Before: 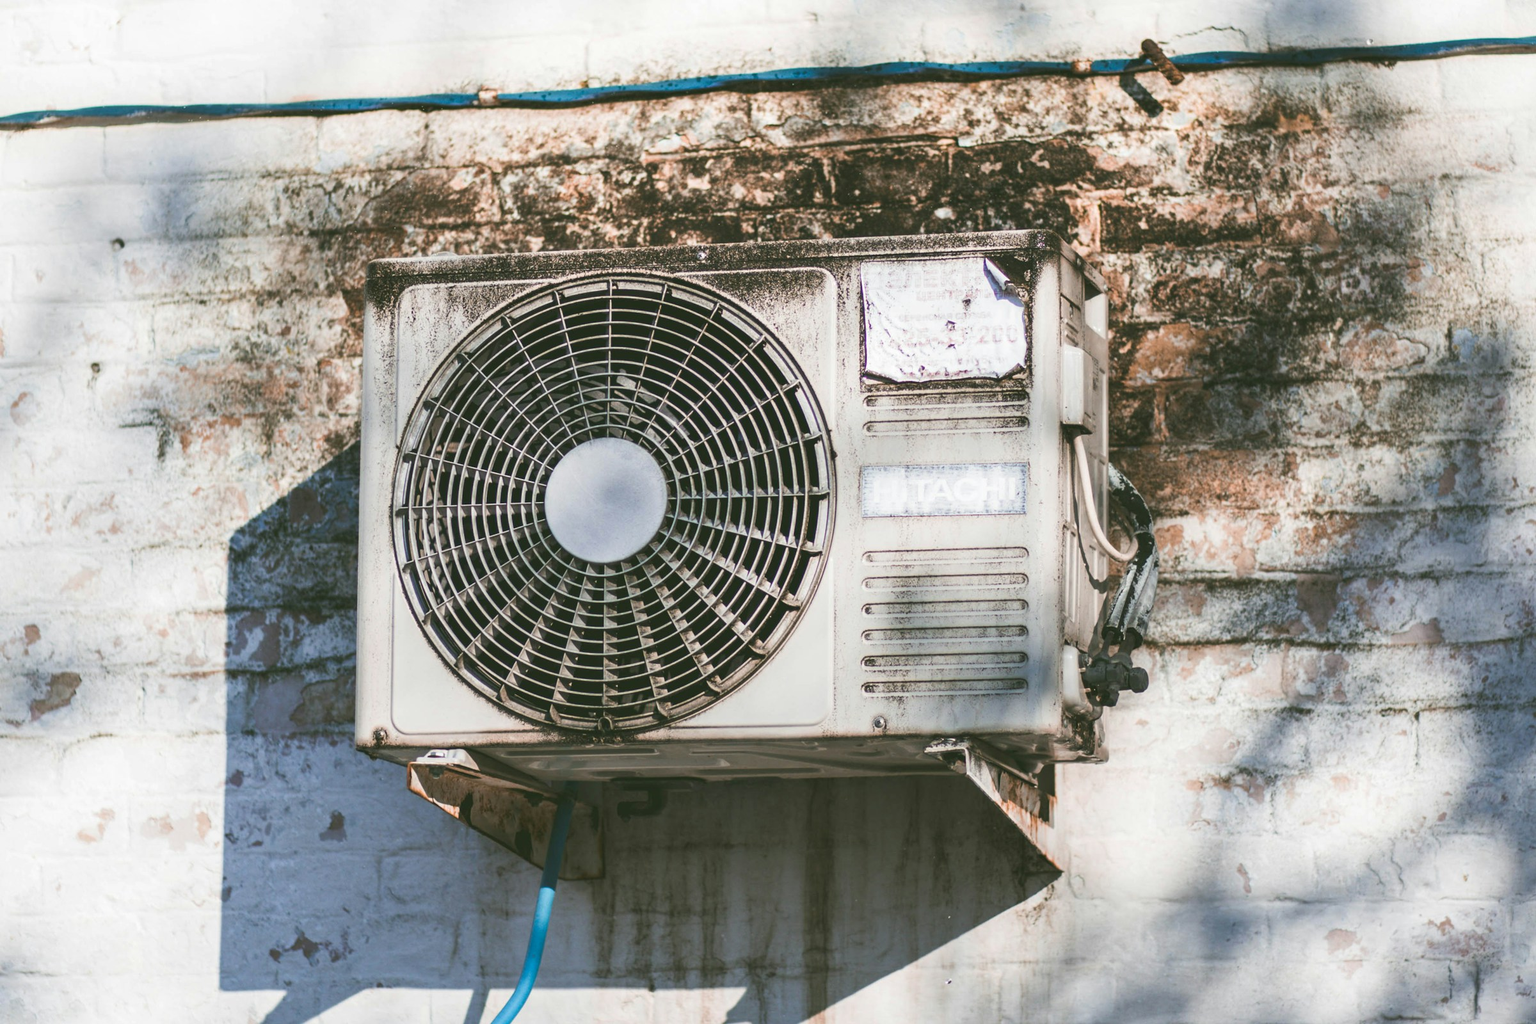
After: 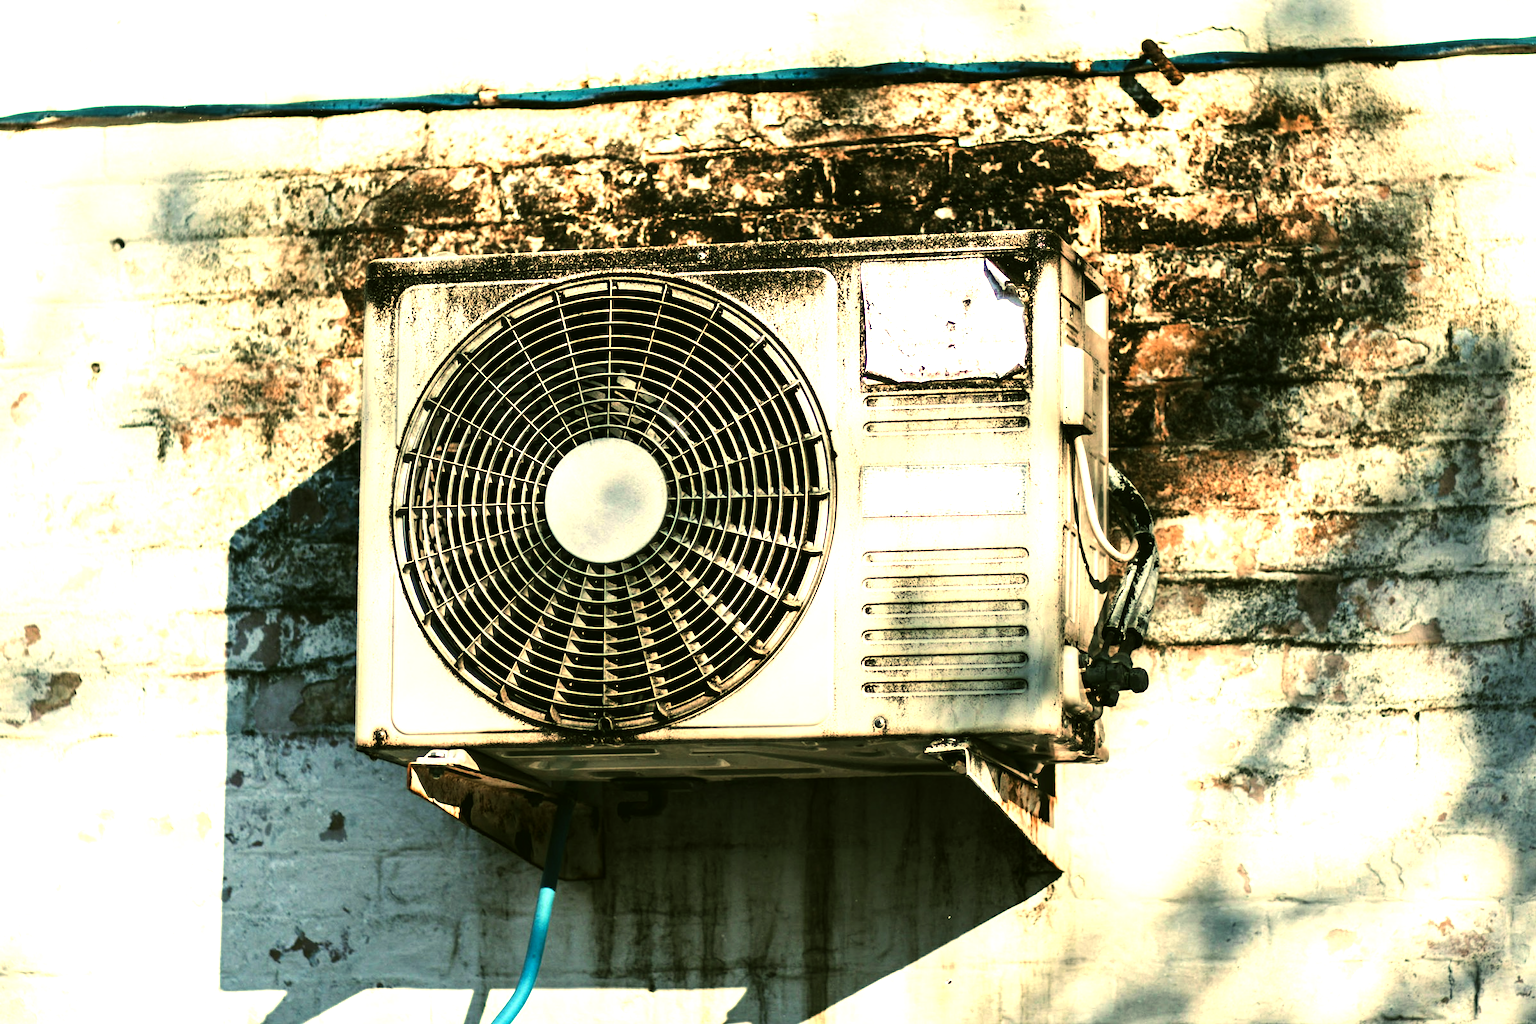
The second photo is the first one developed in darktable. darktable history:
tone equalizer: -8 EV -0.75 EV, -7 EV -0.7 EV, -6 EV -0.6 EV, -5 EV -0.4 EV, -3 EV 0.4 EV, -2 EV 0.6 EV, -1 EV 0.7 EV, +0 EV 0.75 EV, edges refinement/feathering 500, mask exposure compensation -1.57 EV, preserve details no
color balance: mode lift, gamma, gain (sRGB), lift [1.014, 0.966, 0.918, 0.87], gamma [0.86, 0.734, 0.918, 0.976], gain [1.063, 1.13, 1.063, 0.86]
